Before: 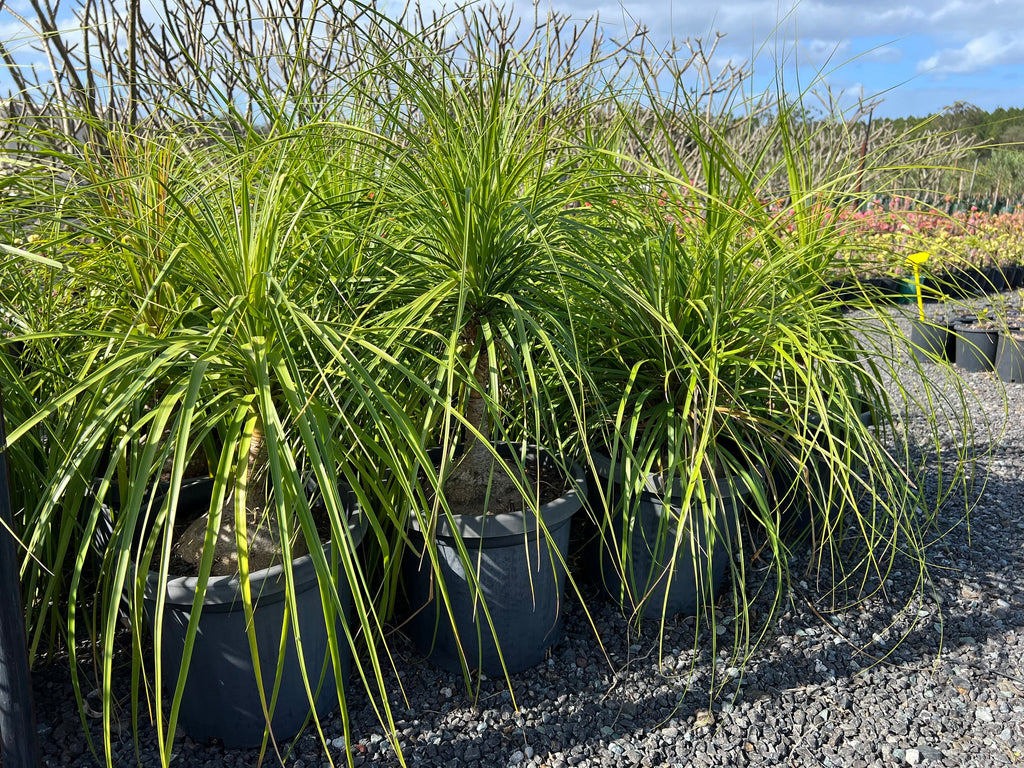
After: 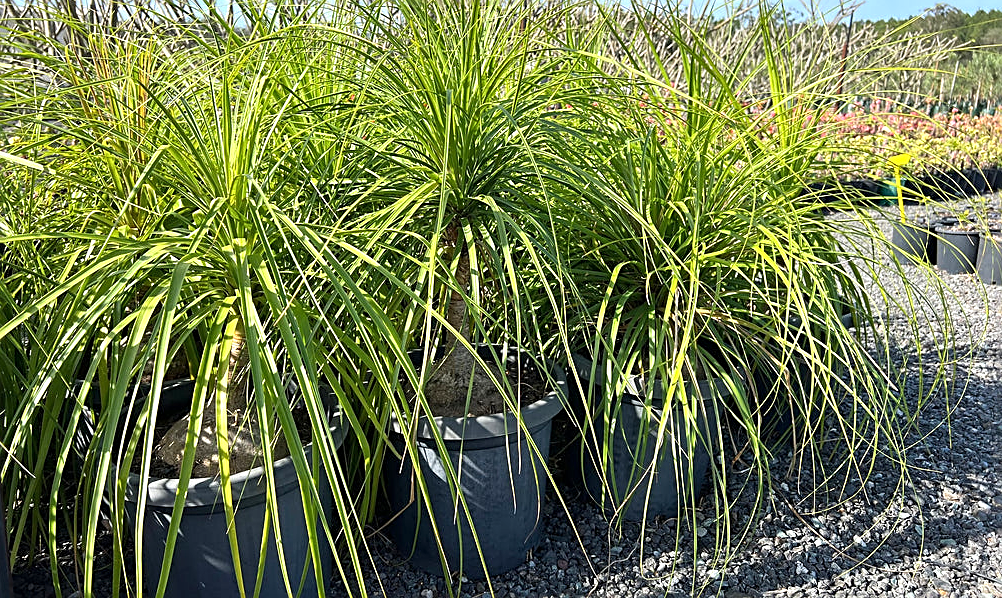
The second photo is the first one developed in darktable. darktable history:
crop and rotate: left 1.95%, top 12.885%, right 0.168%, bottom 9.155%
exposure: exposure 0.555 EV
sharpen: amount 0.596
